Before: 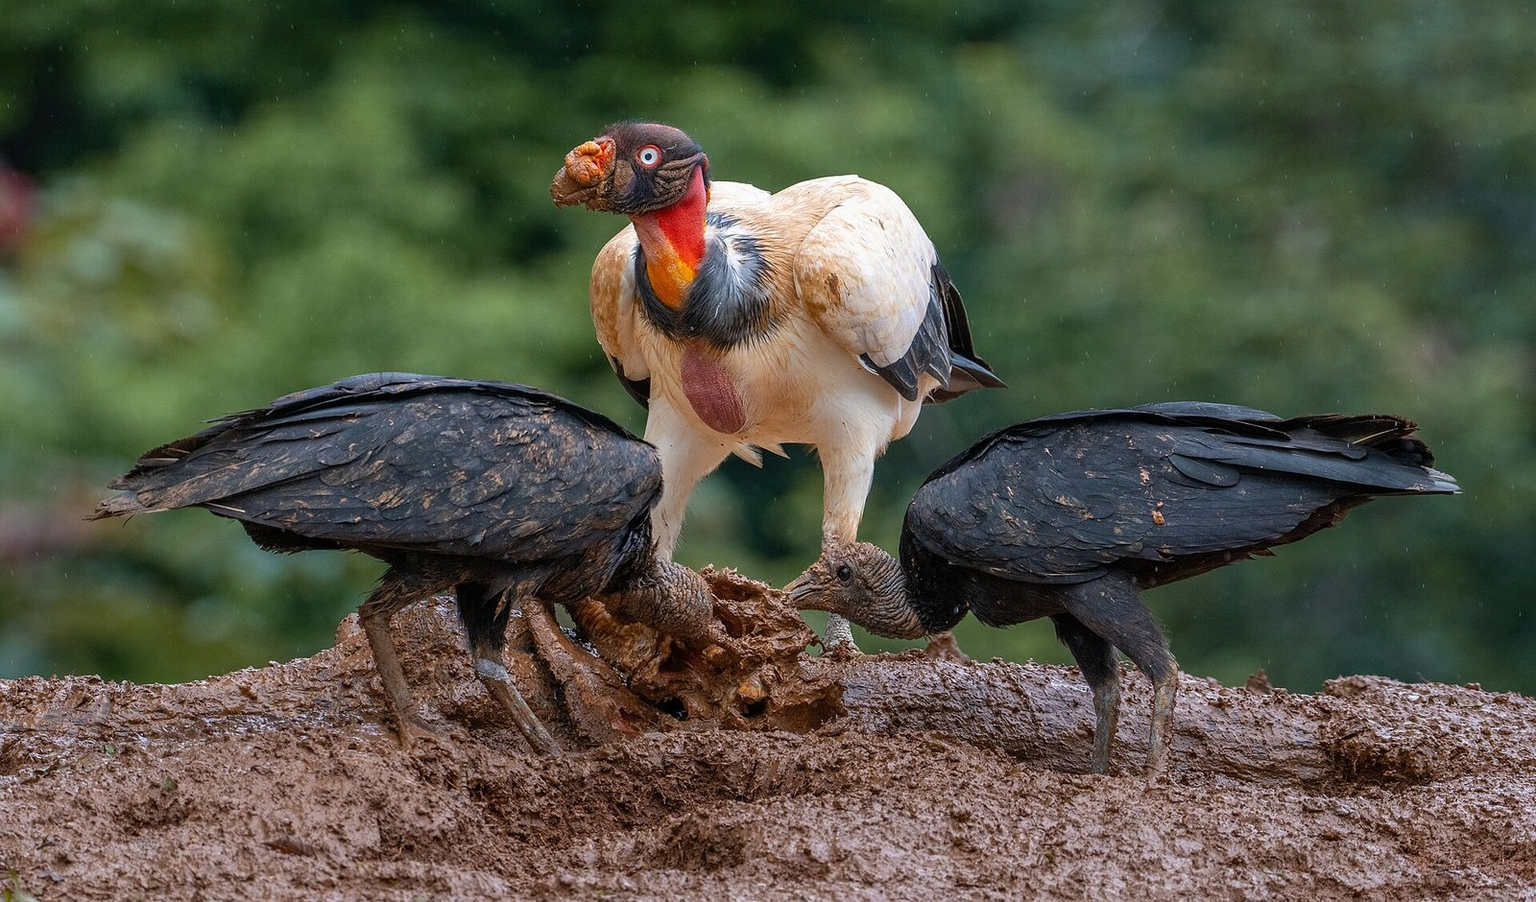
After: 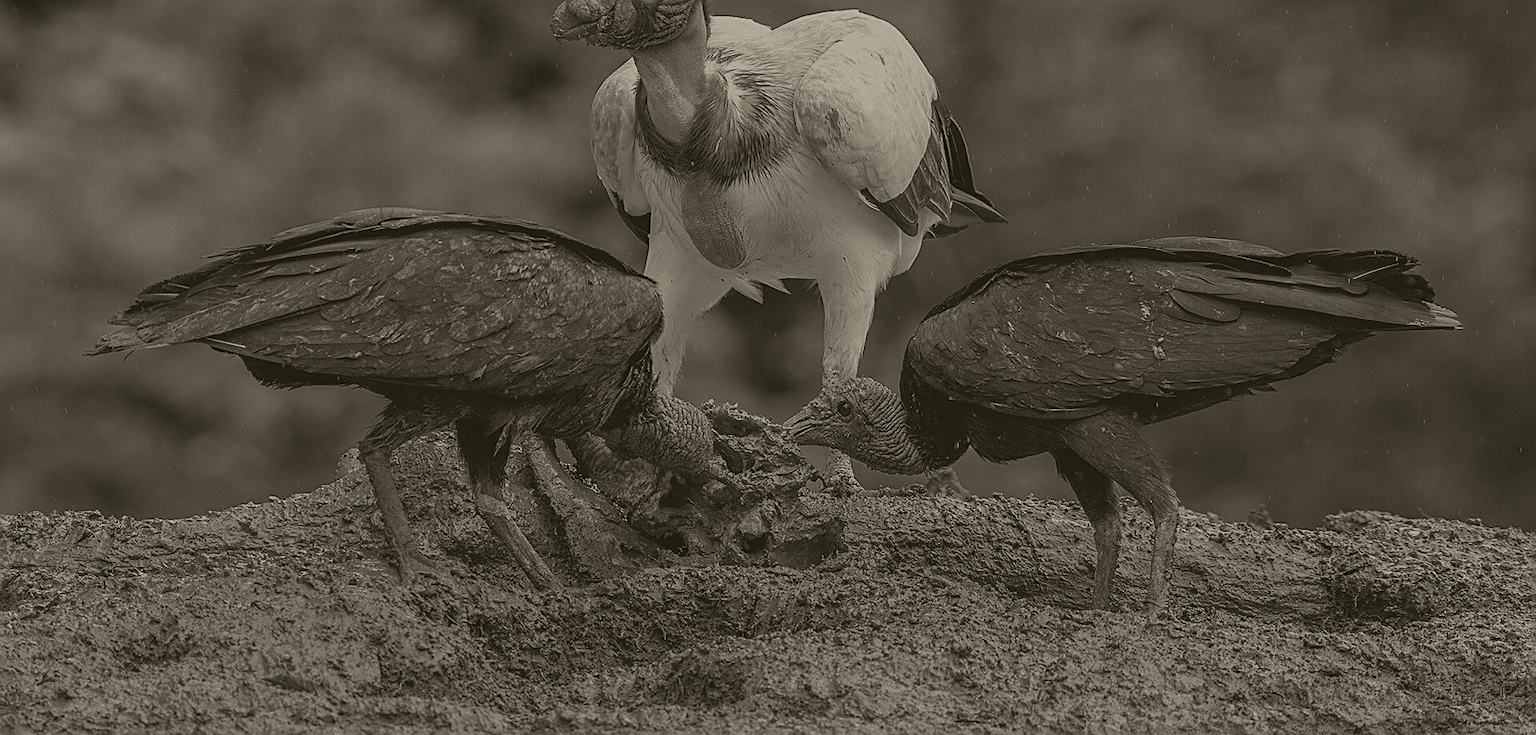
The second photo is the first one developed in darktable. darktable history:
crop and rotate: top 18.507%
colorize: hue 41.44°, saturation 22%, source mix 60%, lightness 10.61%
sharpen: on, module defaults
